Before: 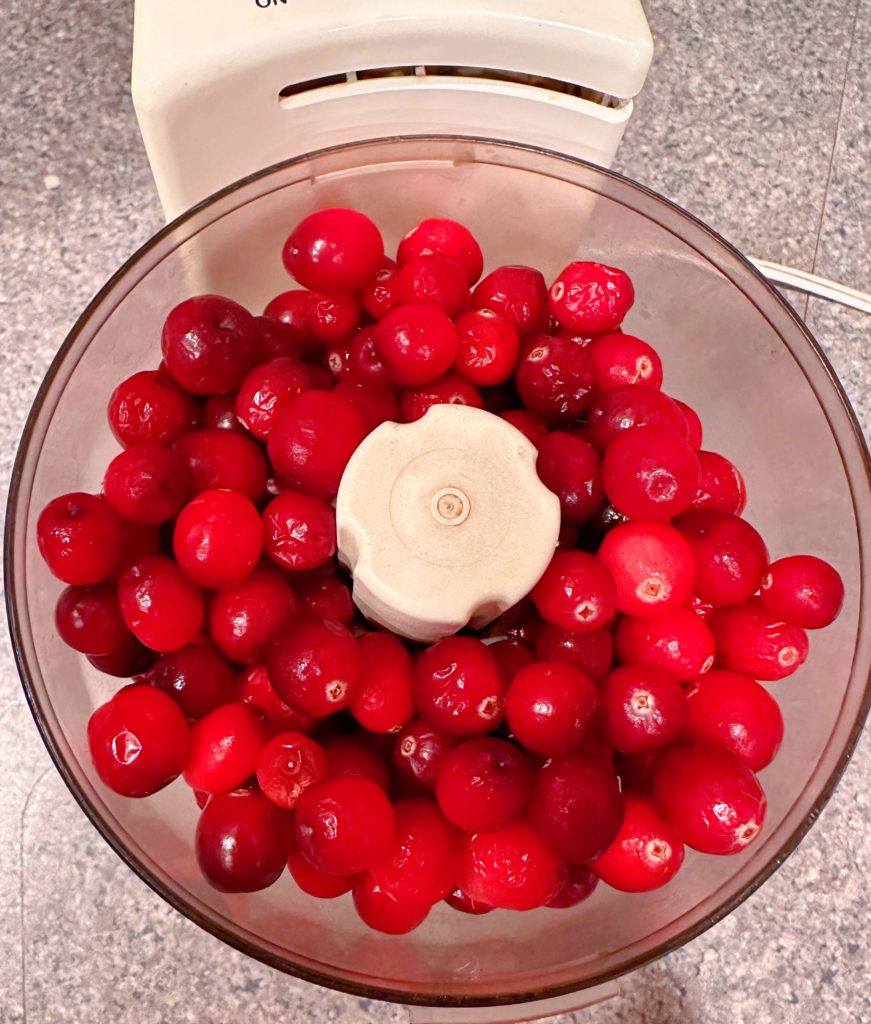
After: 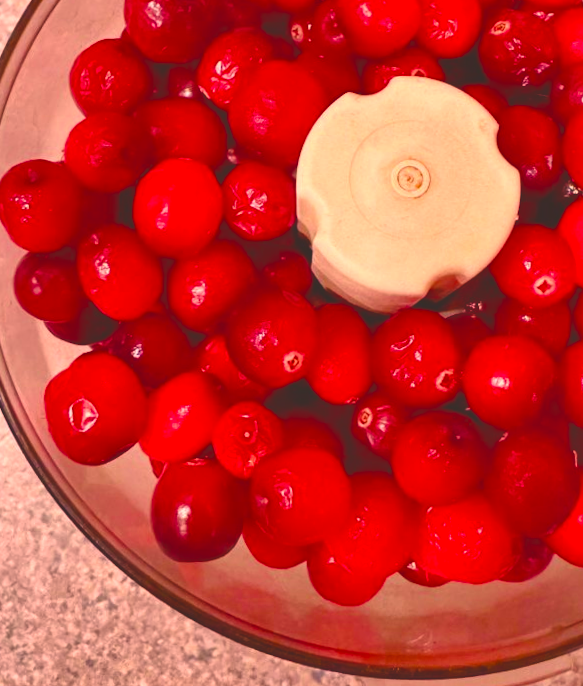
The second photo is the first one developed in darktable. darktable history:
shadows and highlights: shadows 60, soften with gaussian
crop and rotate: angle -0.82°, left 3.85%, top 31.828%, right 27.992%
color balance rgb: perceptual saturation grading › global saturation 20%, perceptual saturation grading › highlights -25%, perceptual saturation grading › shadows 50.52%, global vibrance 40.24%
exposure: black level correction -0.028, compensate highlight preservation false
color correction: highlights a* 21.16, highlights b* 19.61
